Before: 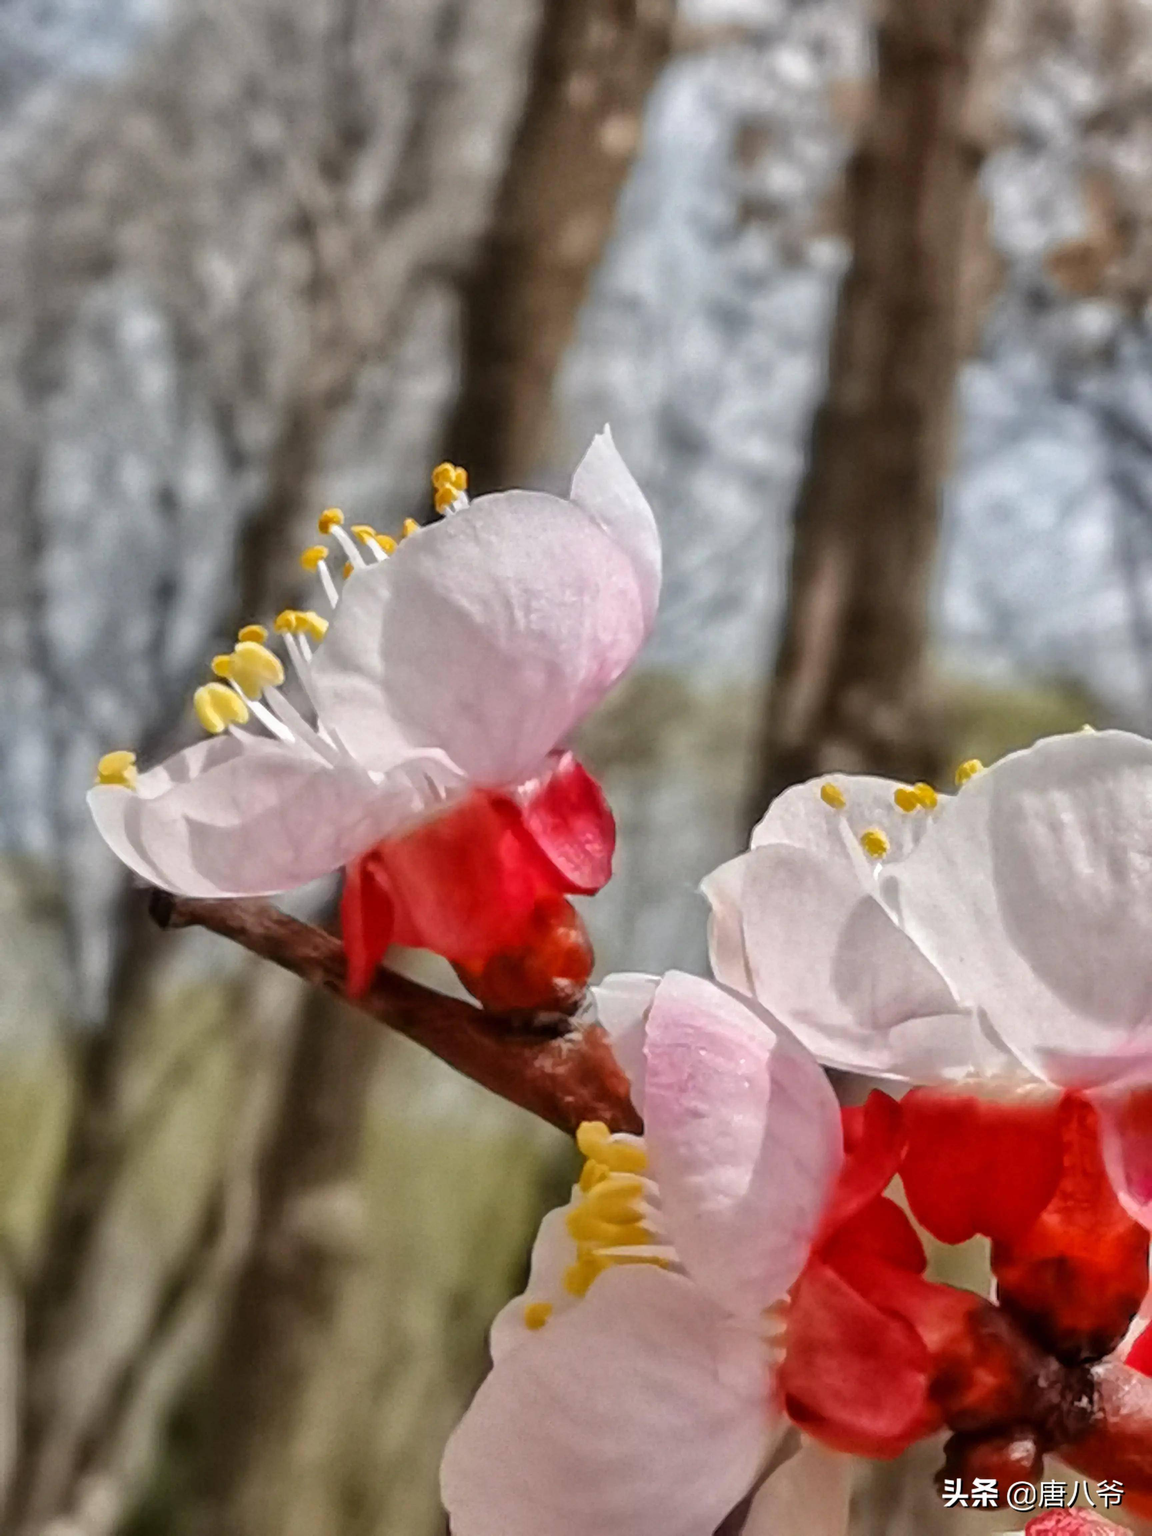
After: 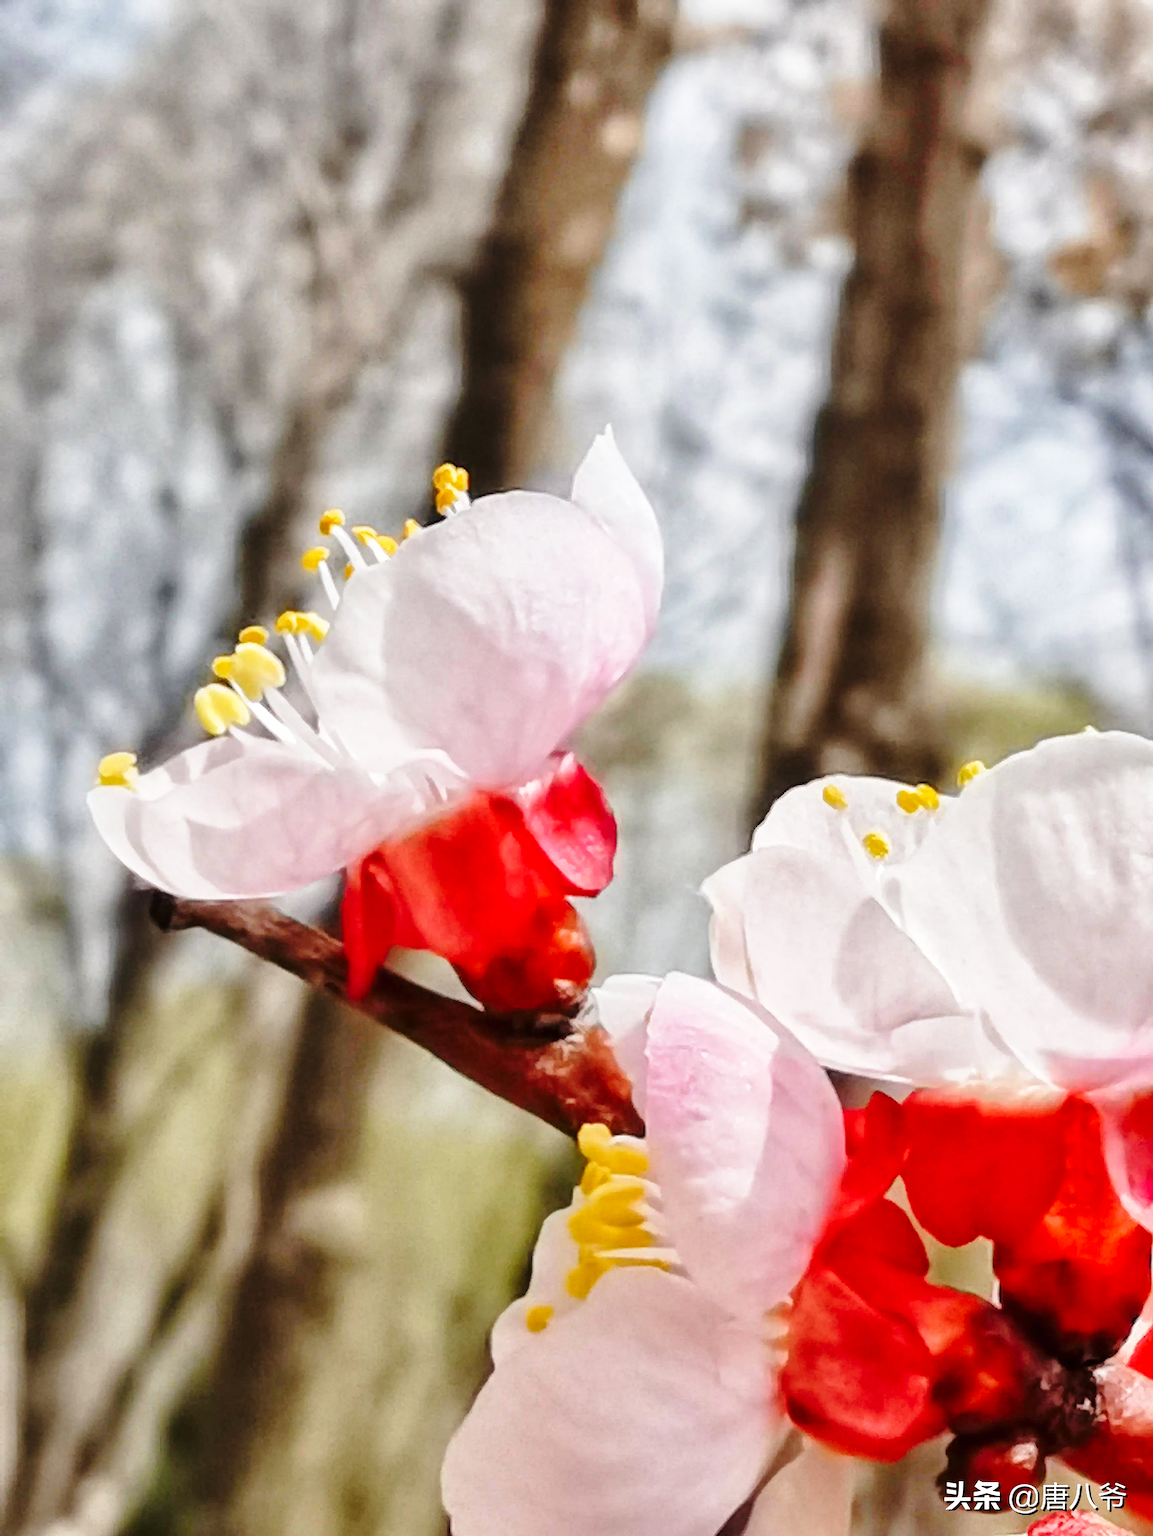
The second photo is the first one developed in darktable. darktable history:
base curve: curves: ch0 [(0, 0) (0.028, 0.03) (0.121, 0.232) (0.46, 0.748) (0.859, 0.968) (1, 1)], preserve colors none
tone equalizer: on, module defaults
crop: top 0.037%, bottom 0.147%
sharpen: radius 1.367, amount 1.249, threshold 0.736
